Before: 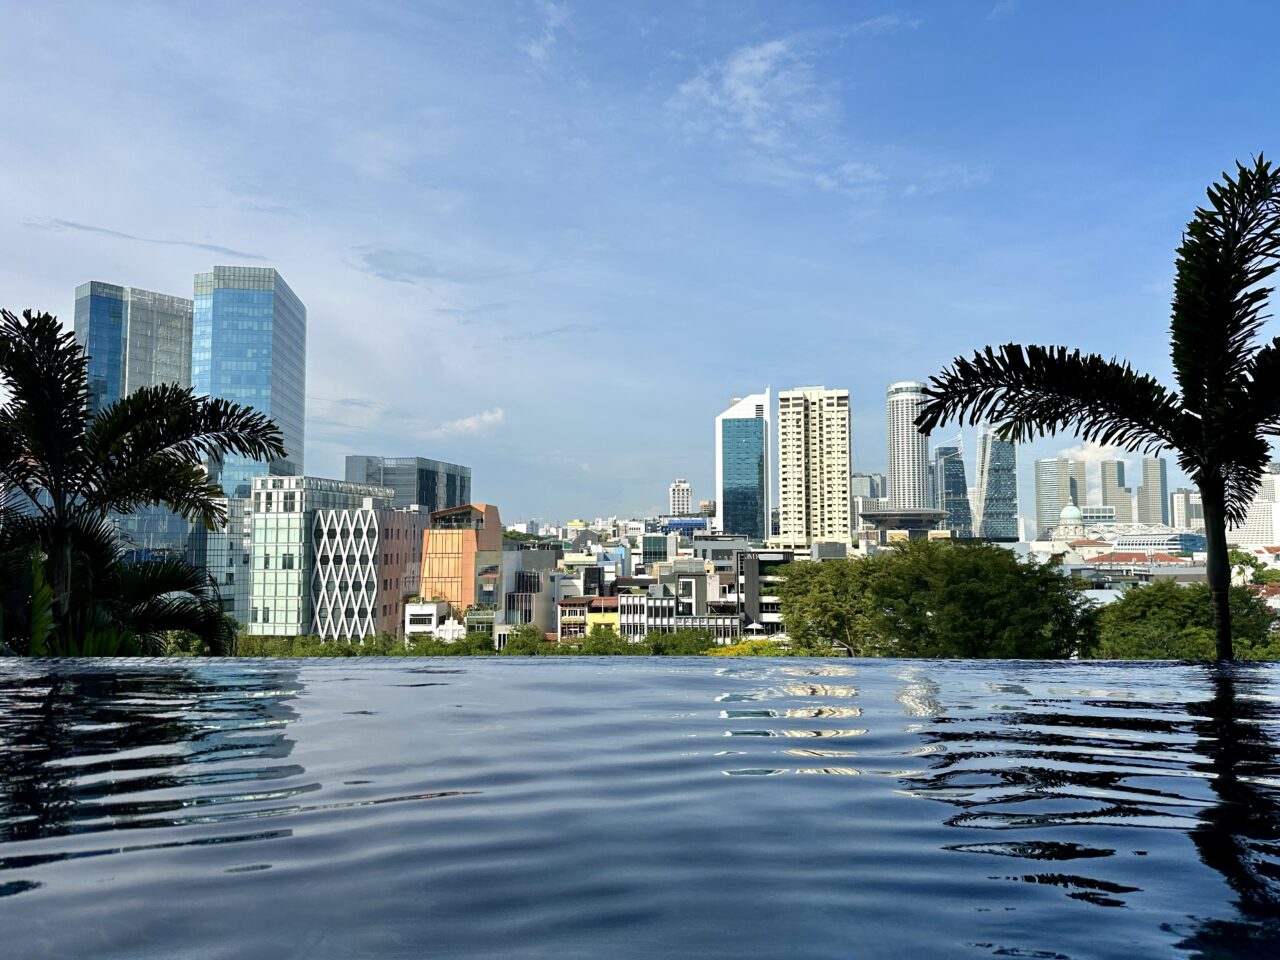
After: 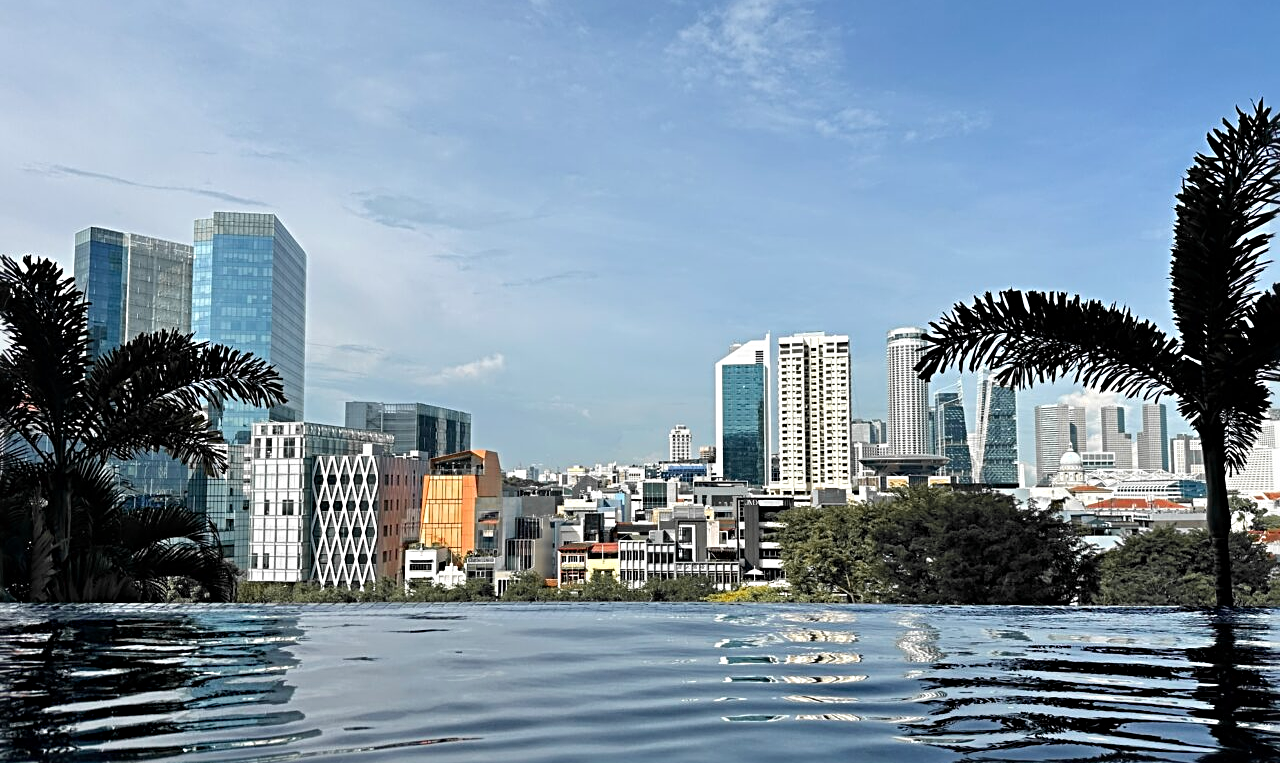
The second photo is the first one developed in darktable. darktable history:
sharpen: radius 3.955
crop and rotate: top 5.651%, bottom 14.777%
color zones: curves: ch1 [(0, 0.679) (0.143, 0.647) (0.286, 0.261) (0.378, -0.011) (0.571, 0.396) (0.714, 0.399) (0.857, 0.406) (1, 0.679)]
